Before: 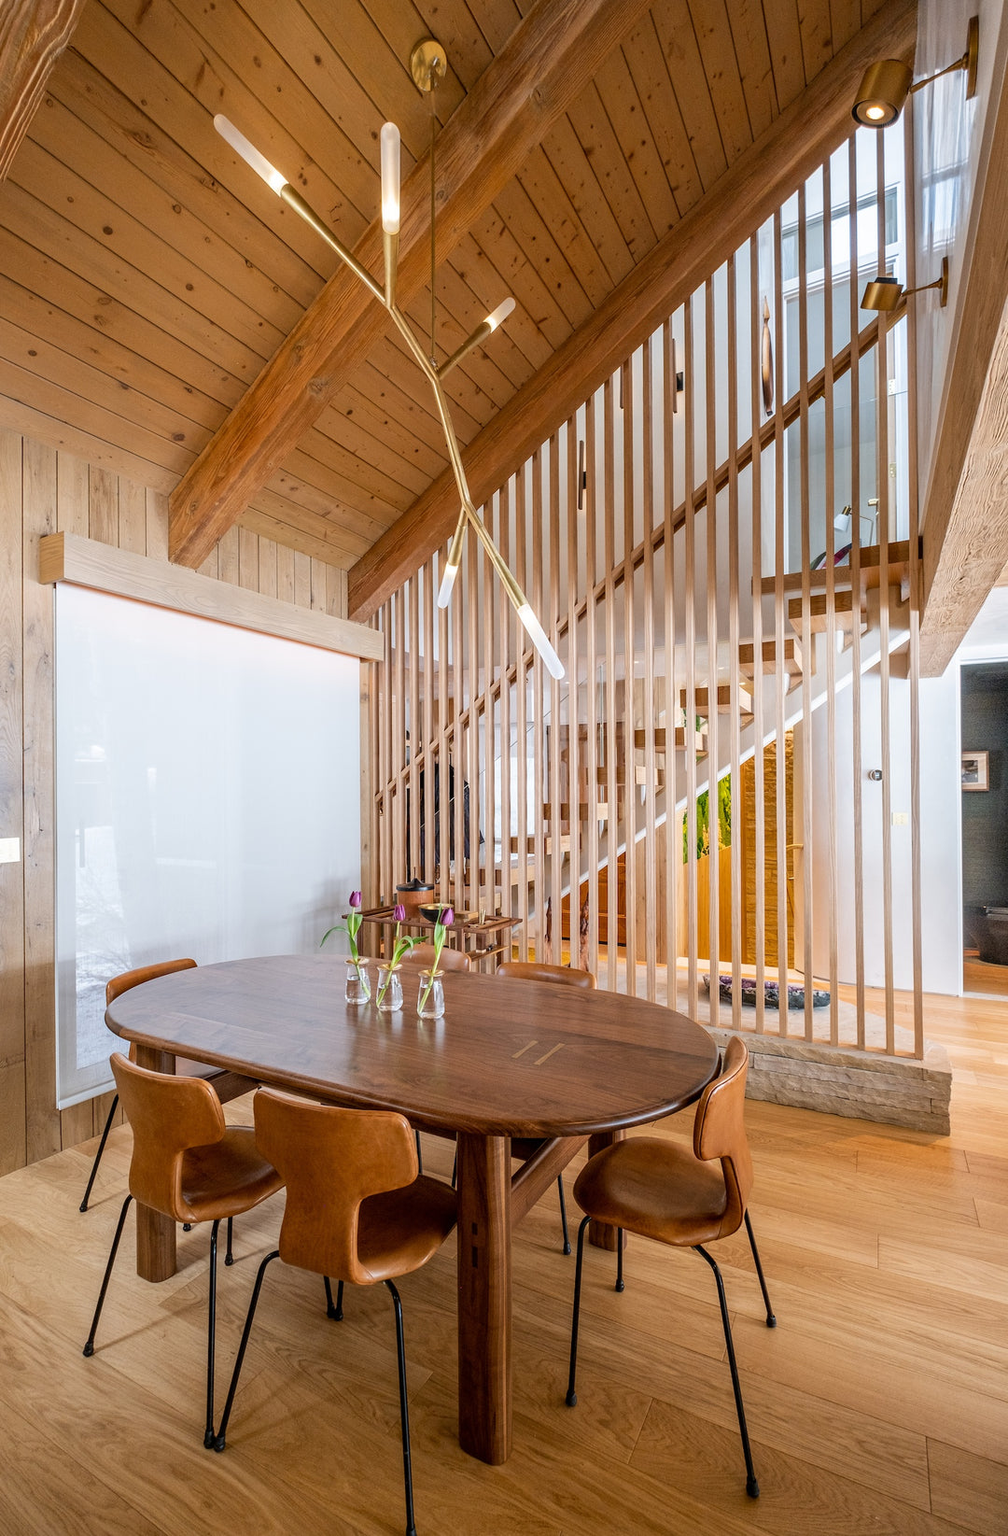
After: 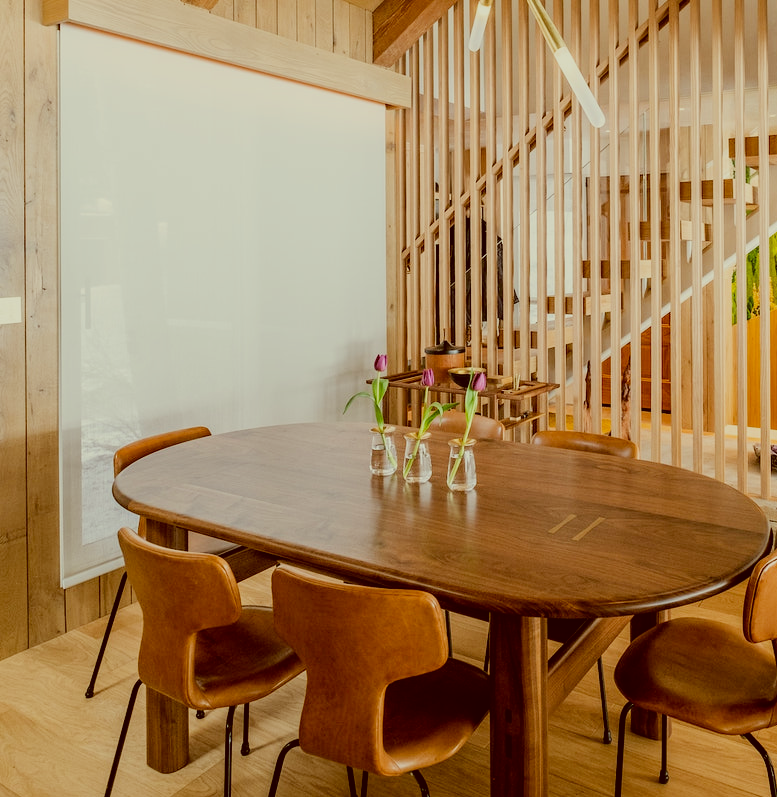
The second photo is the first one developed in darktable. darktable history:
crop: top 36.498%, right 27.964%, bottom 14.995%
color correction: highlights a* -5.3, highlights b* 9.8, shadows a* 9.8, shadows b* 24.26
filmic rgb: black relative exposure -7.65 EV, white relative exposure 4.56 EV, hardness 3.61, contrast 1.05
